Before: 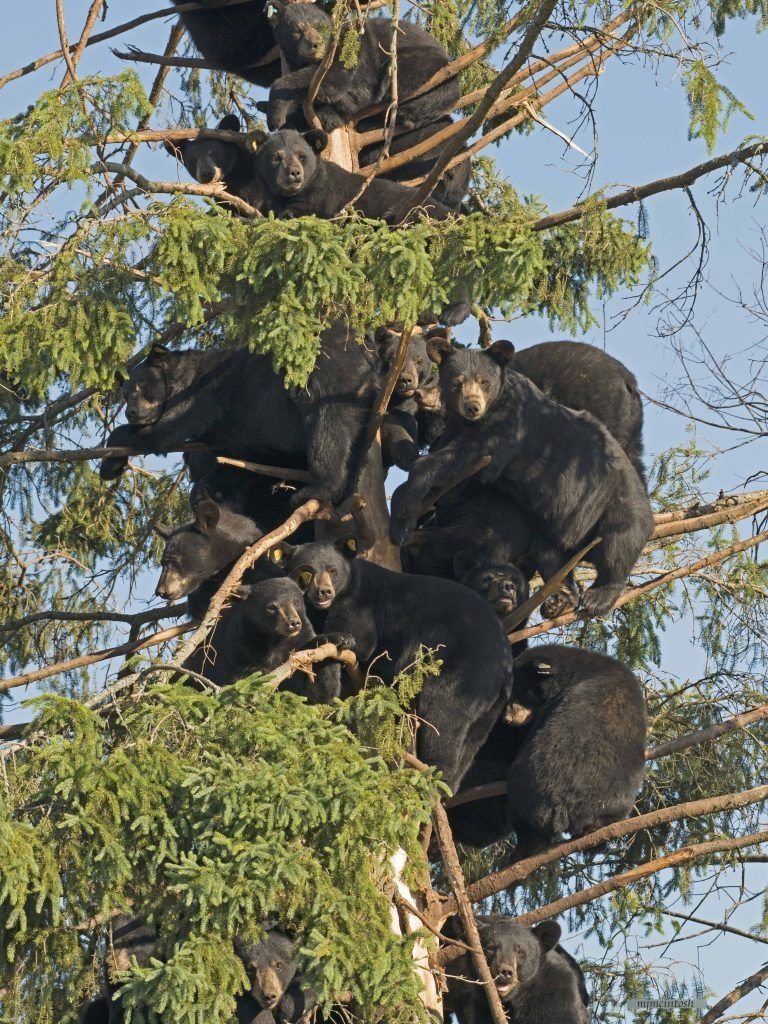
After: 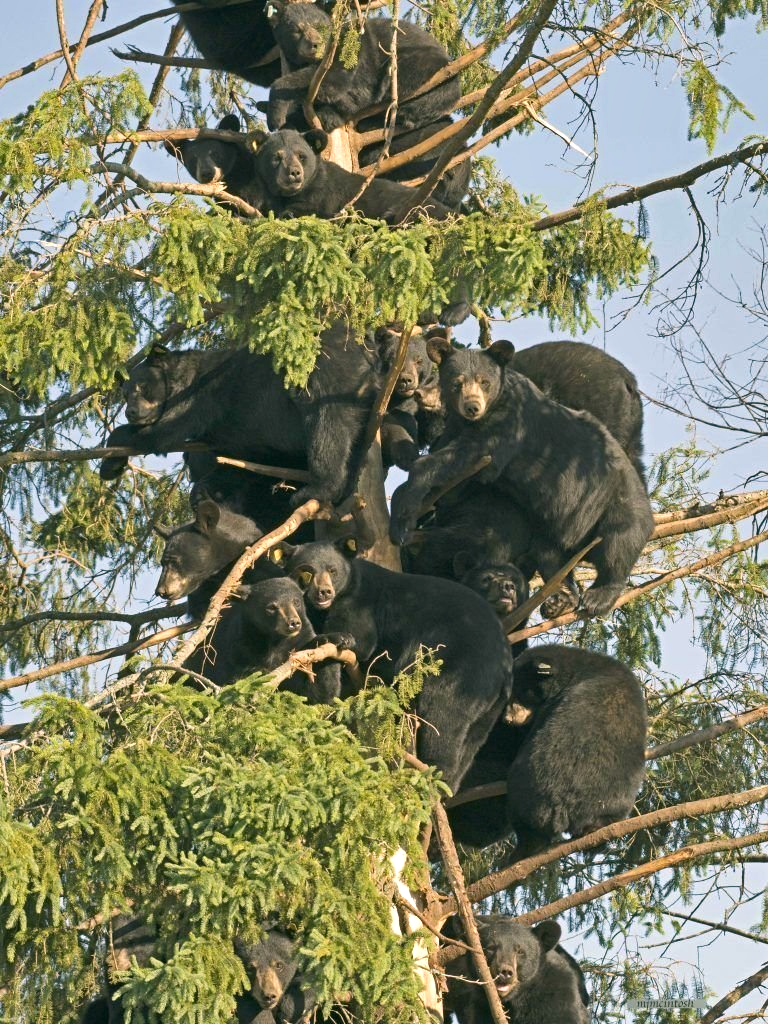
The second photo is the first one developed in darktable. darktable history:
color correction: highlights a* 4.02, highlights b* 4.98, shadows a* -7.55, shadows b* 4.98
exposure: exposure 0.4 EV, compensate highlight preservation false
shadows and highlights: radius 133.83, soften with gaussian
